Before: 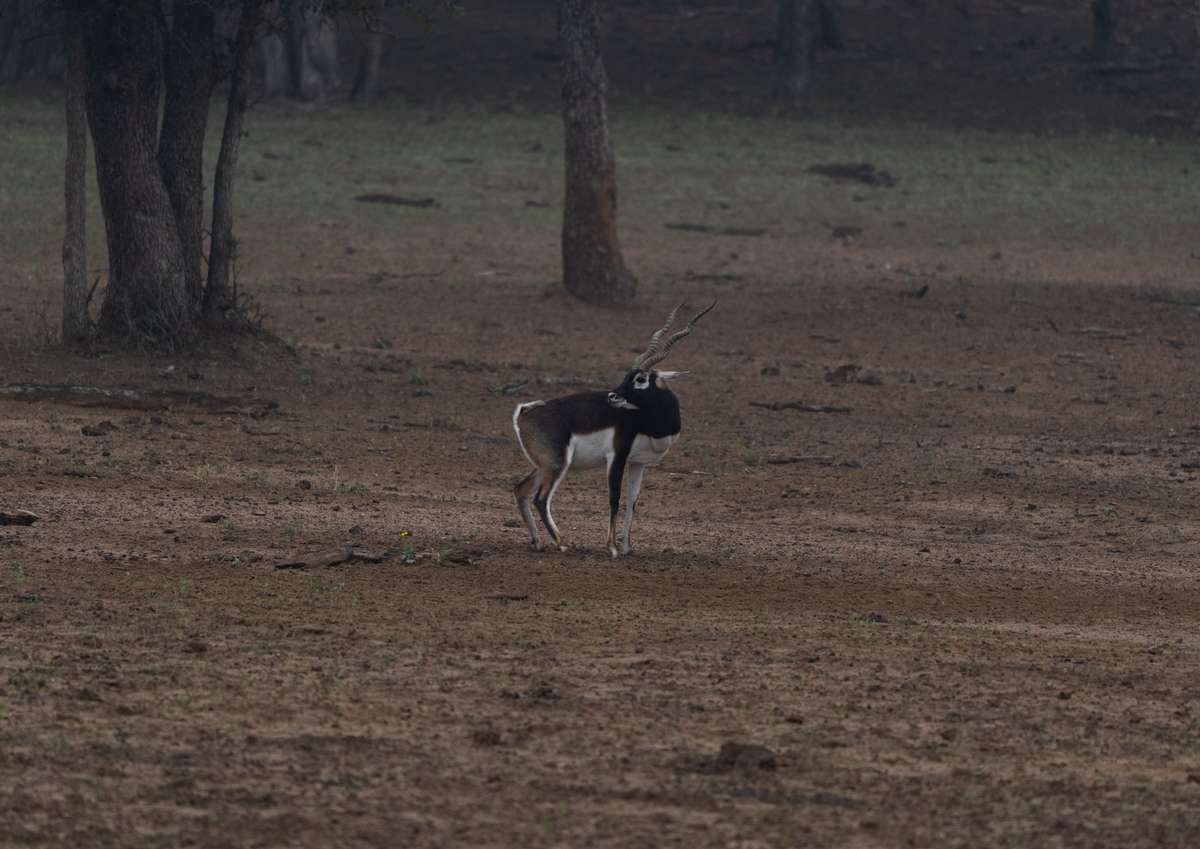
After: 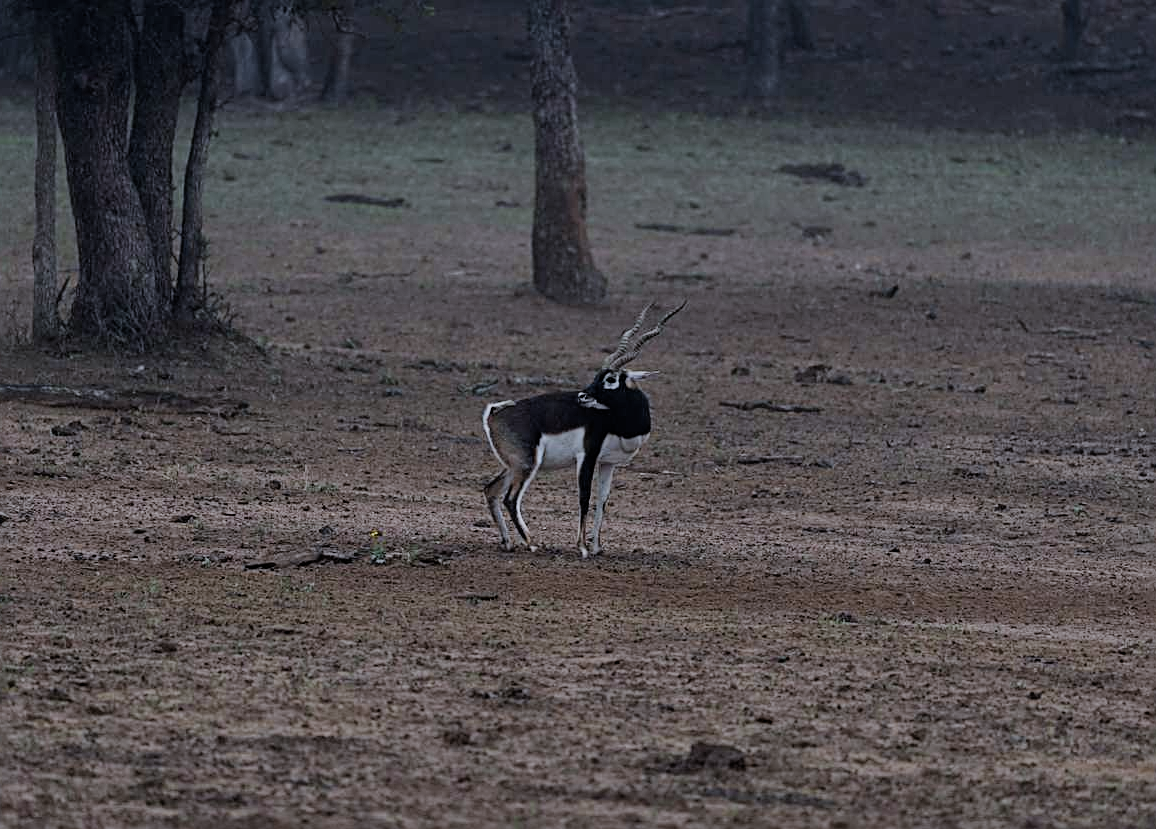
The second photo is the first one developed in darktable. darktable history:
sharpen: radius 2.531, amount 0.628
crop and rotate: left 2.536%, right 1.107%, bottom 2.246%
filmic rgb: black relative exposure -6.82 EV, white relative exposure 5.89 EV, hardness 2.71
white balance: red 0.931, blue 1.11
exposure: black level correction 0.001, exposure 0.5 EV, compensate exposure bias true, compensate highlight preservation false
